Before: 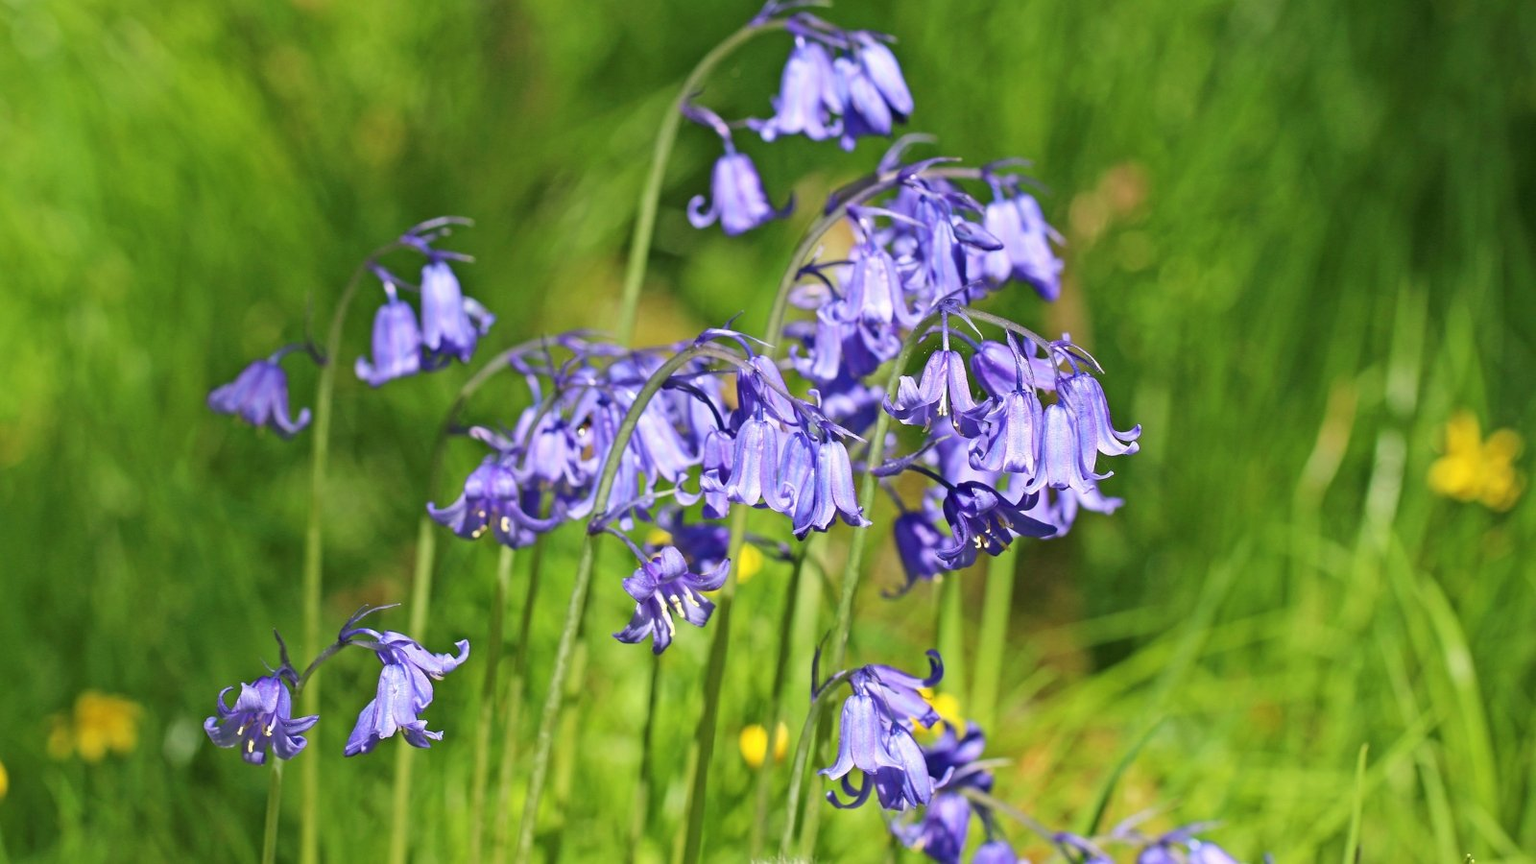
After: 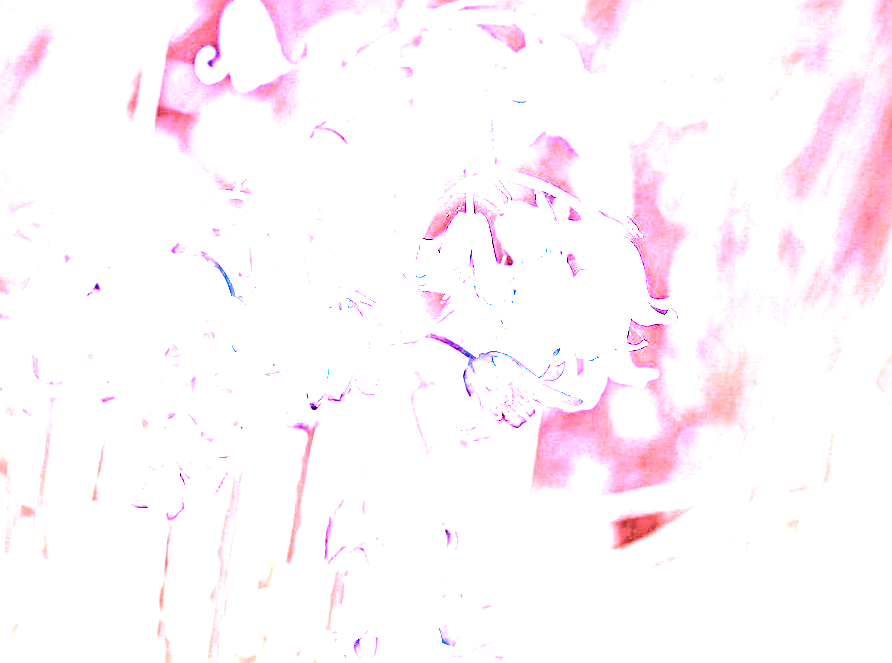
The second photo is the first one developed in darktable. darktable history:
white balance: red 8, blue 8
crop and rotate: left 28.256%, top 17.734%, right 12.656%, bottom 3.573%
sharpen: on, module defaults
color balance rgb: perceptual saturation grading › highlights -31.88%, perceptual saturation grading › mid-tones 5.8%, perceptual saturation grading › shadows 18.12%, perceptual brilliance grading › highlights 3.62%, perceptual brilliance grading › mid-tones -18.12%, perceptual brilliance grading › shadows -41.3%
rotate and perspective: rotation 0.062°, lens shift (vertical) 0.115, lens shift (horizontal) -0.133, crop left 0.047, crop right 0.94, crop top 0.061, crop bottom 0.94
